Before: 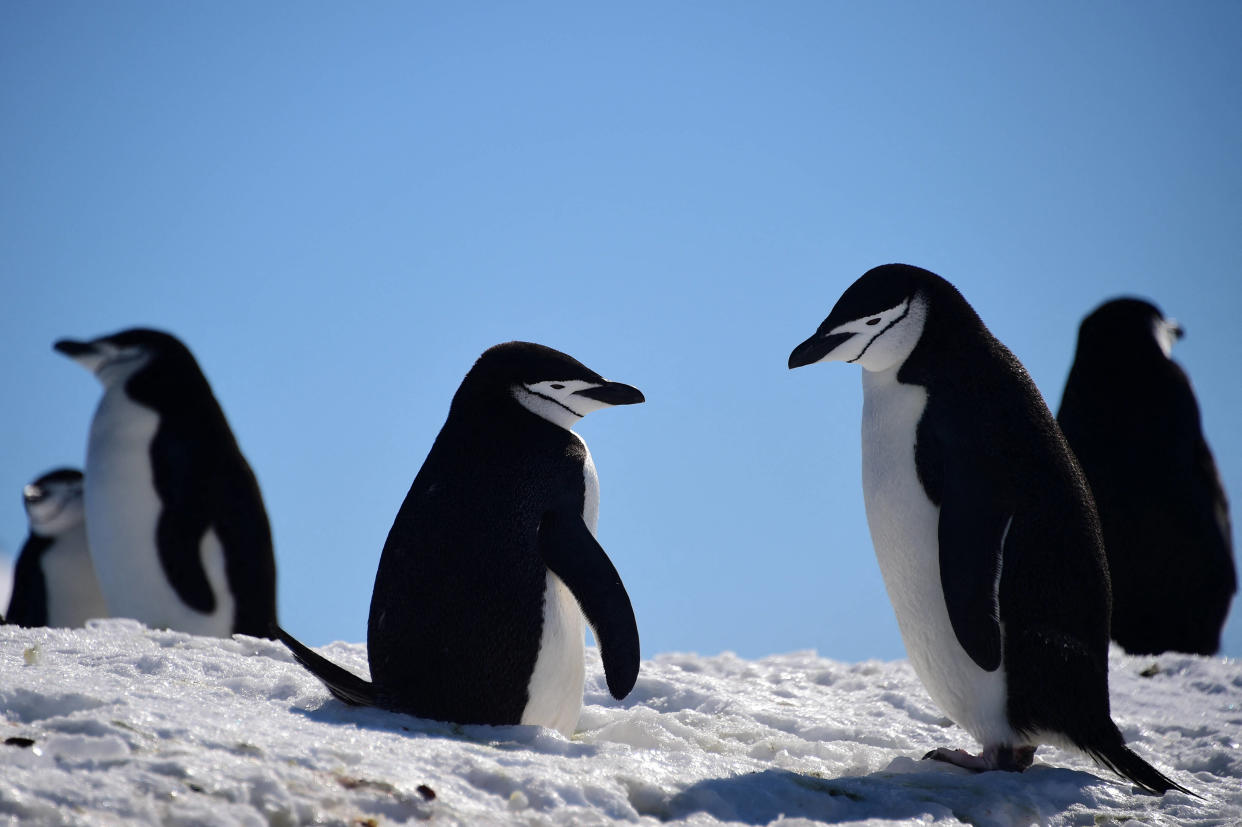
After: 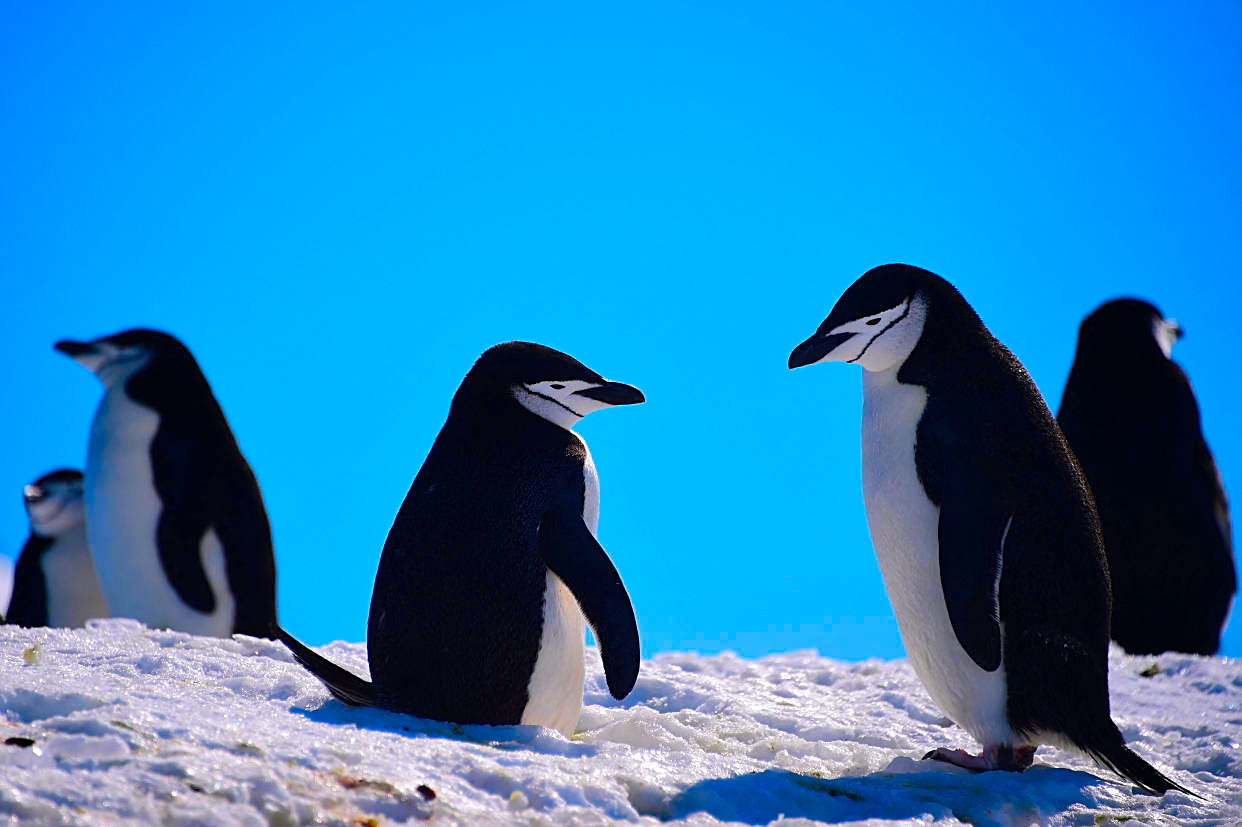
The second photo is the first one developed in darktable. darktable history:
color correction: highlights a* 1.66, highlights b* -1.76, saturation 2.42
sharpen: on, module defaults
